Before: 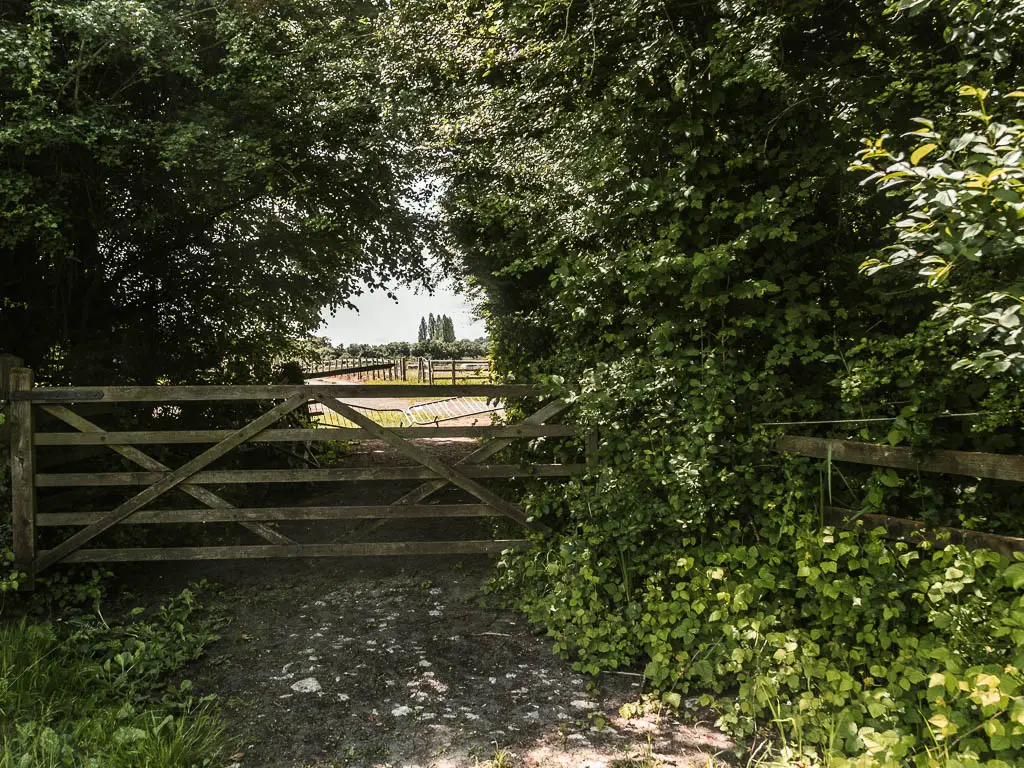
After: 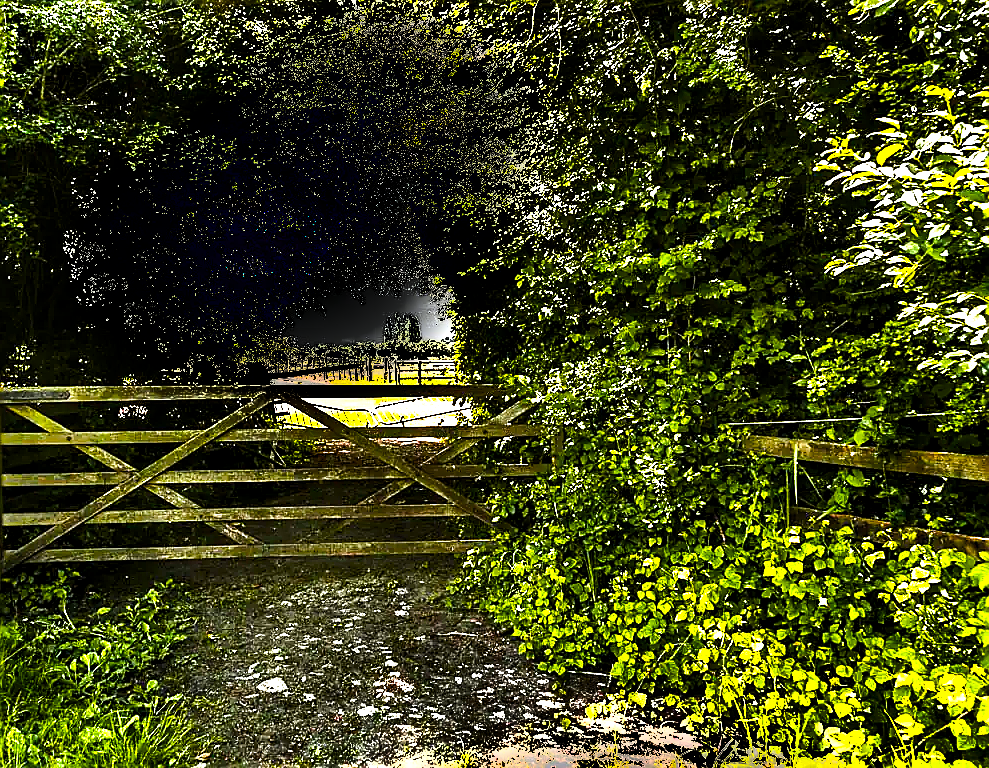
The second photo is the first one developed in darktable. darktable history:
crop and rotate: left 3.375%
exposure: black level correction 0, exposure 1.2 EV, compensate exposure bias true, compensate highlight preservation false
color balance rgb: linear chroma grading › shadows 9.719%, linear chroma grading › highlights 9.071%, linear chroma grading › global chroma 15.614%, linear chroma grading › mid-tones 14.748%, perceptual saturation grading › global saturation 37.194%, perceptual saturation grading › shadows 36.156%, perceptual brilliance grading › highlights 17.559%, perceptual brilliance grading › mid-tones 30.923%, perceptual brilliance grading › shadows -31.419%, global vibrance 20%
sharpen: radius 1.422, amount 1.244, threshold 0.847
contrast equalizer: octaves 7, y [[0.6 ×6], [0.55 ×6], [0 ×6], [0 ×6], [0 ×6]]
shadows and highlights: shadows 79.09, white point adjustment -9.21, highlights -61.32, highlights color adjustment 0.073%, soften with gaussian
levels: levels [0, 0.476, 0.951]
